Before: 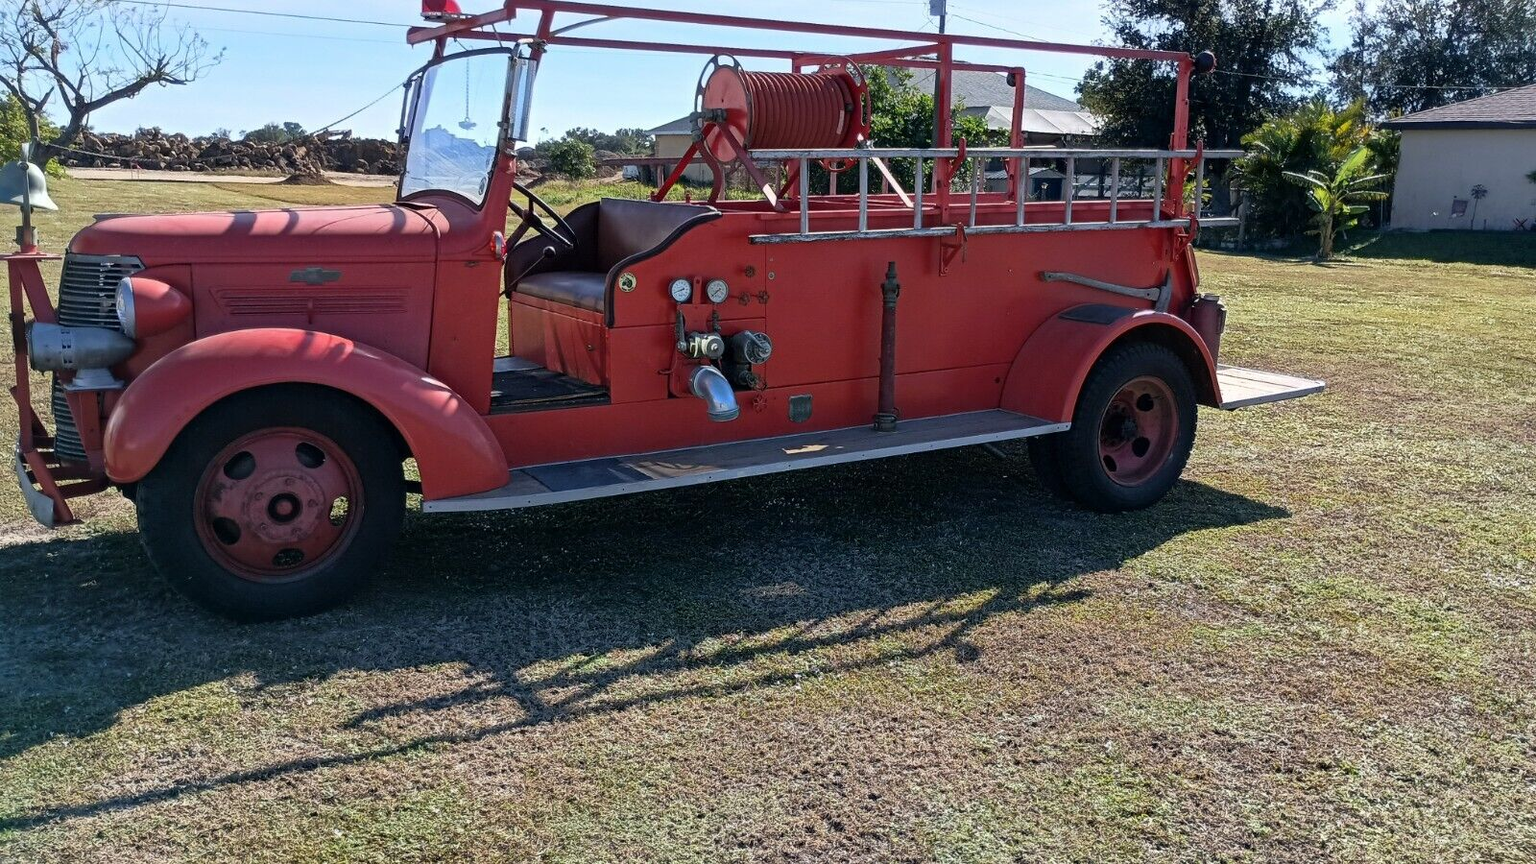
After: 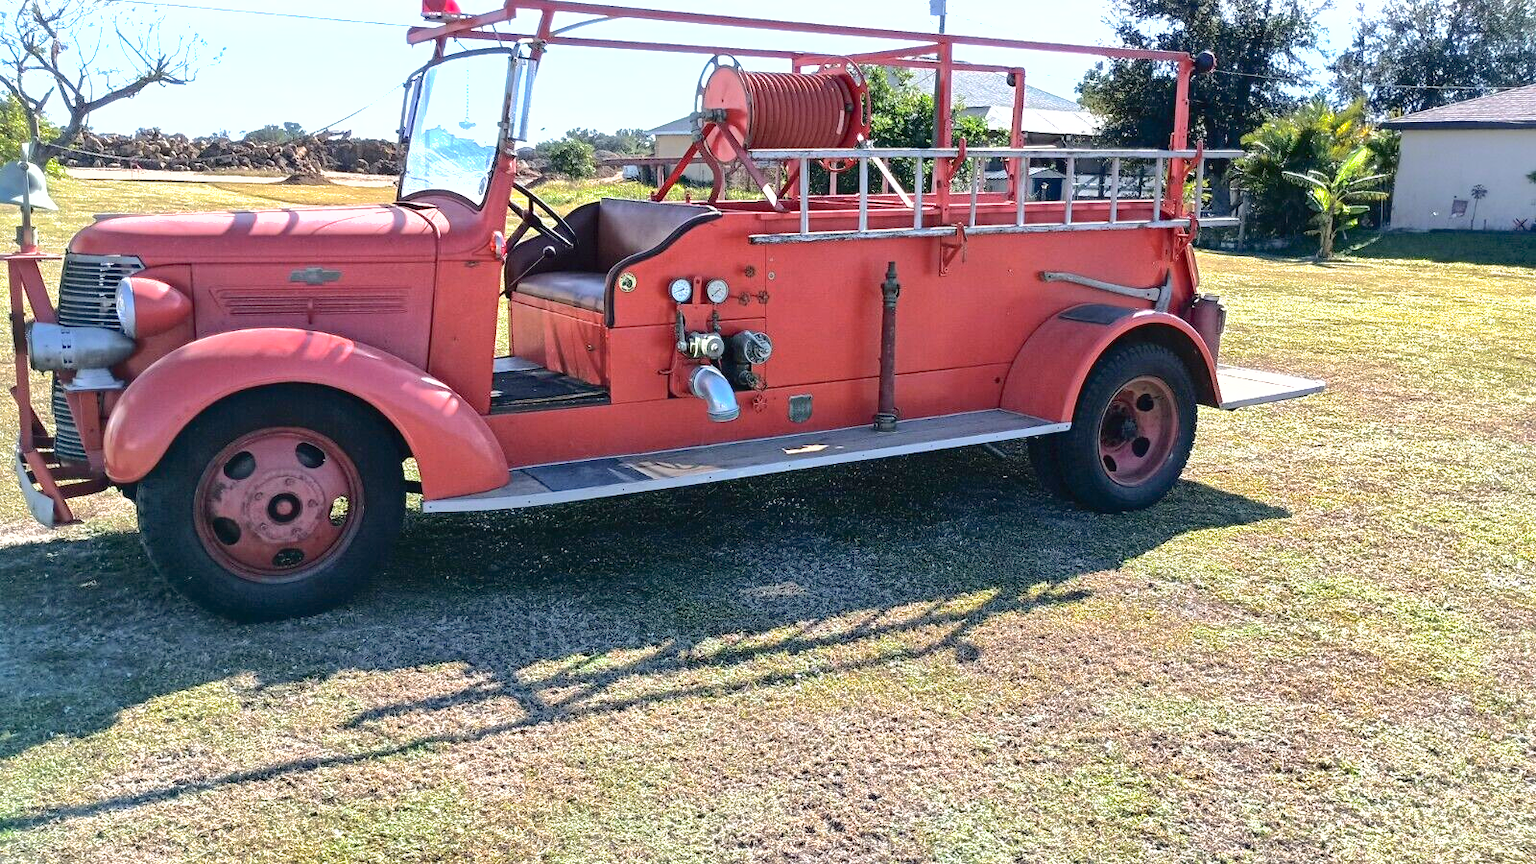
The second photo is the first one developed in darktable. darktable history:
shadows and highlights: on, module defaults
exposure: black level correction 0, exposure 1.097 EV, compensate highlight preservation false
tone curve: curves: ch0 [(0, 0) (0.003, 0.015) (0.011, 0.021) (0.025, 0.032) (0.044, 0.046) (0.069, 0.062) (0.1, 0.08) (0.136, 0.117) (0.177, 0.165) (0.224, 0.221) (0.277, 0.298) (0.335, 0.385) (0.399, 0.469) (0.468, 0.558) (0.543, 0.637) (0.623, 0.708) (0.709, 0.771) (0.801, 0.84) (0.898, 0.907) (1, 1)], color space Lab, independent channels, preserve colors none
